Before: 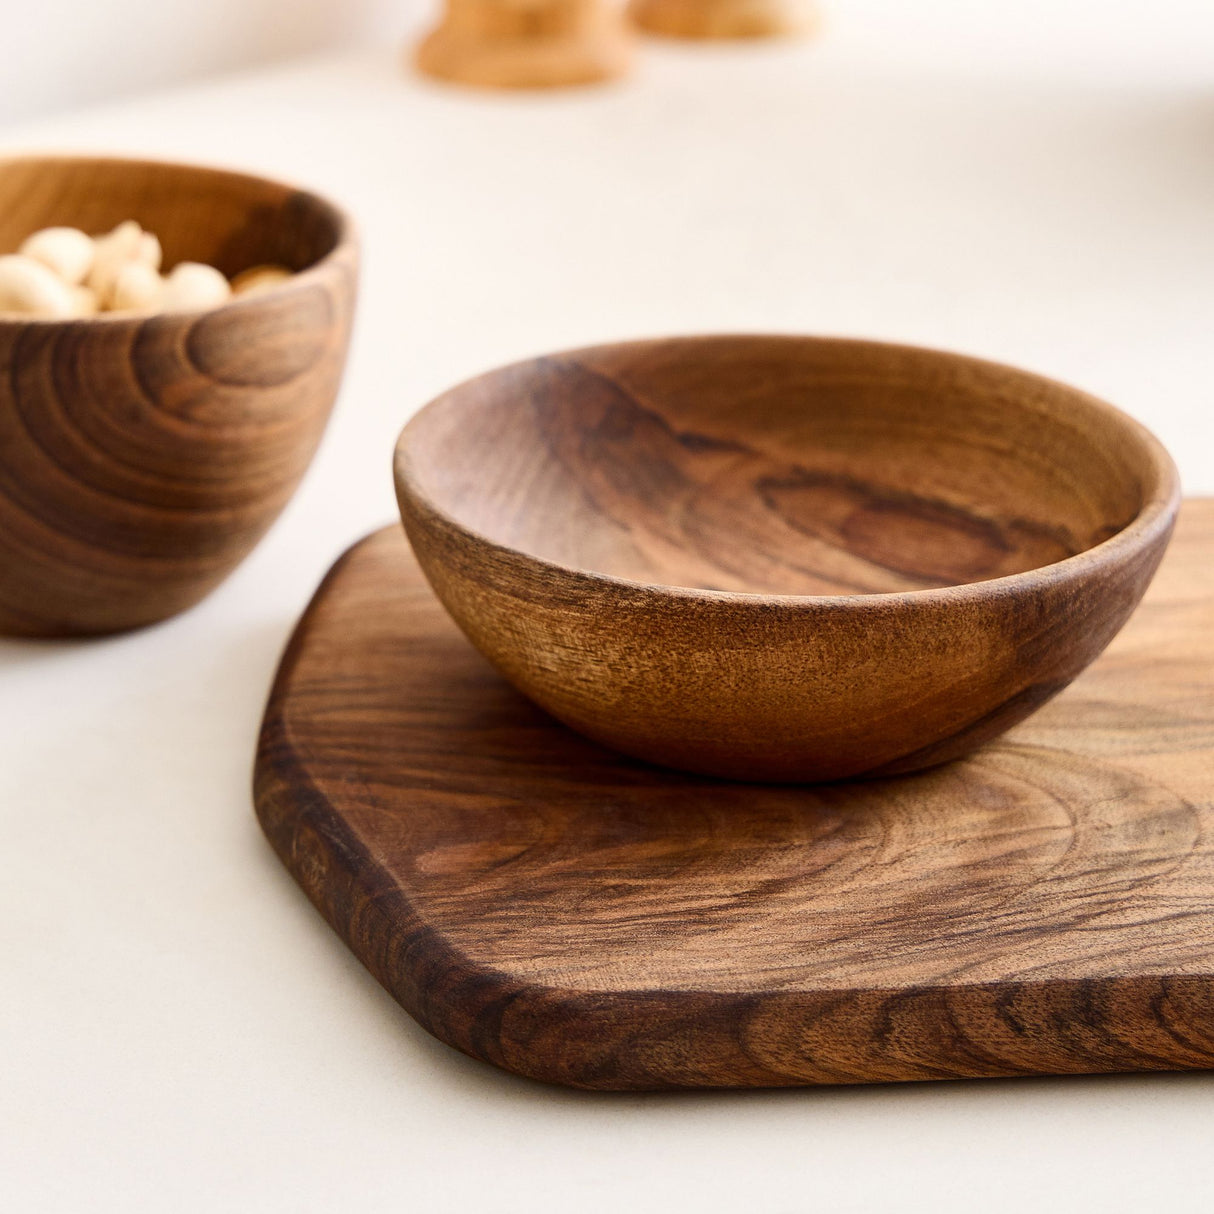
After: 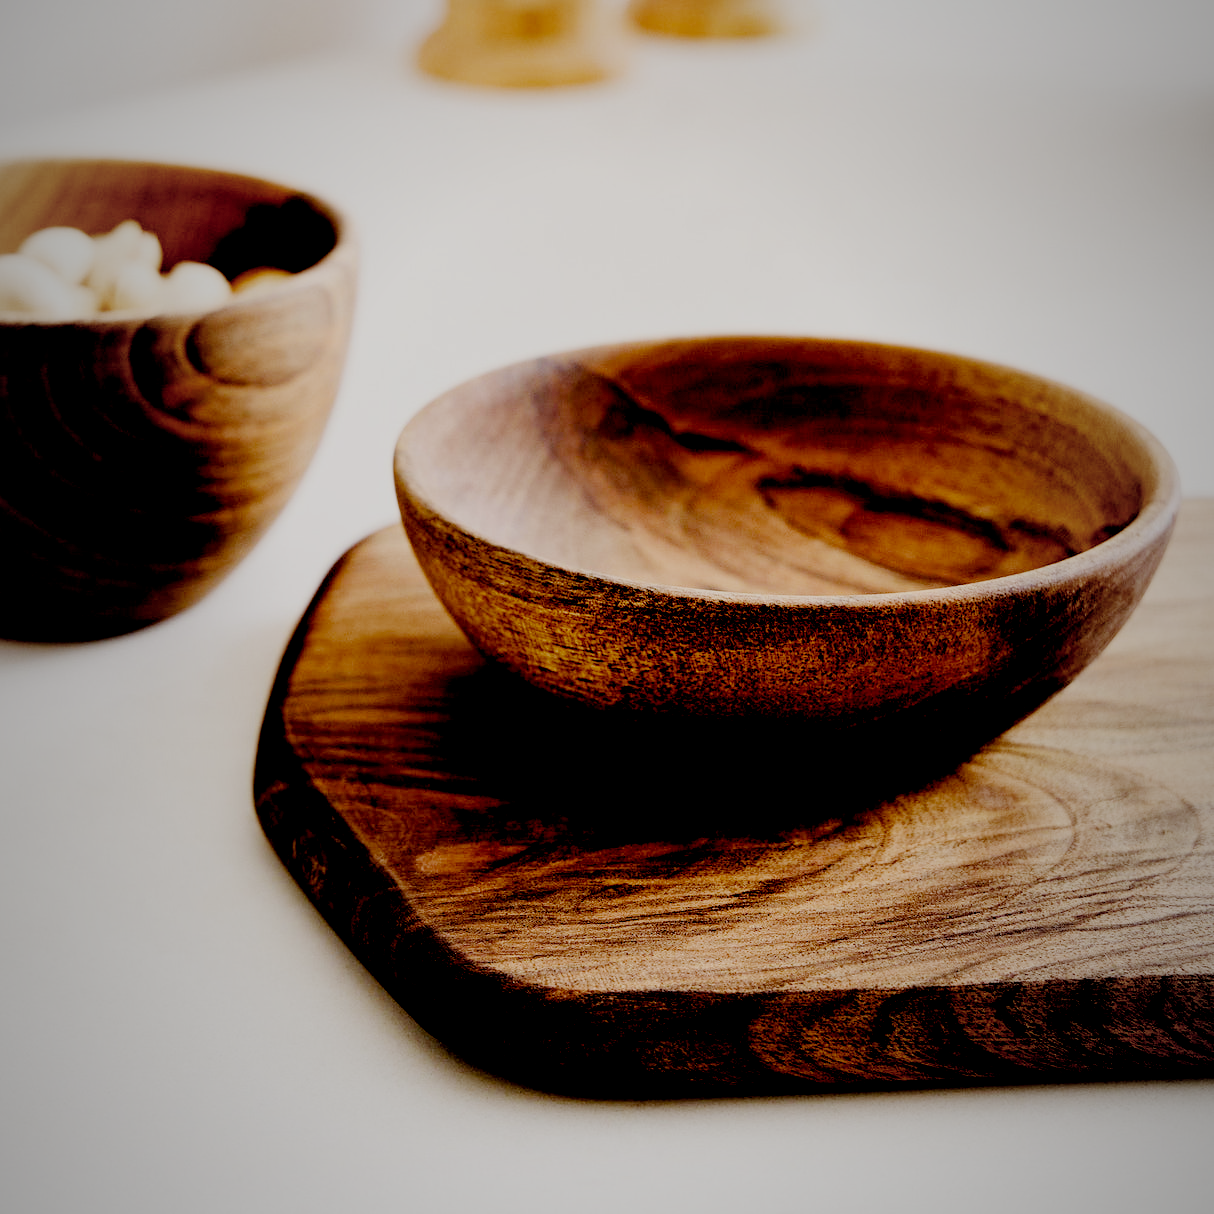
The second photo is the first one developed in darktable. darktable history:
vignetting: fall-off start 72.15%, fall-off radius 107.88%, width/height ratio 0.728
filmic rgb: black relative exposure -3.19 EV, white relative exposure 7.04 EV, threshold 5.94 EV, hardness 1.46, contrast 1.342, preserve chrominance no, color science v4 (2020), contrast in shadows soft, enable highlight reconstruction true
